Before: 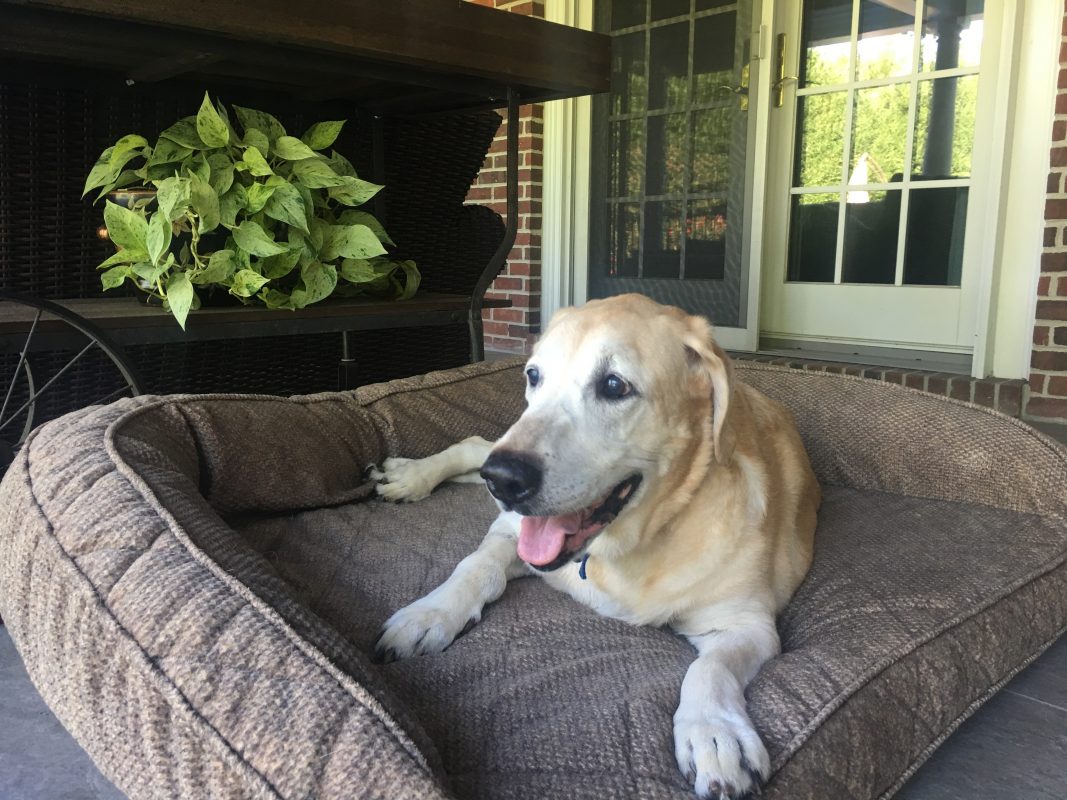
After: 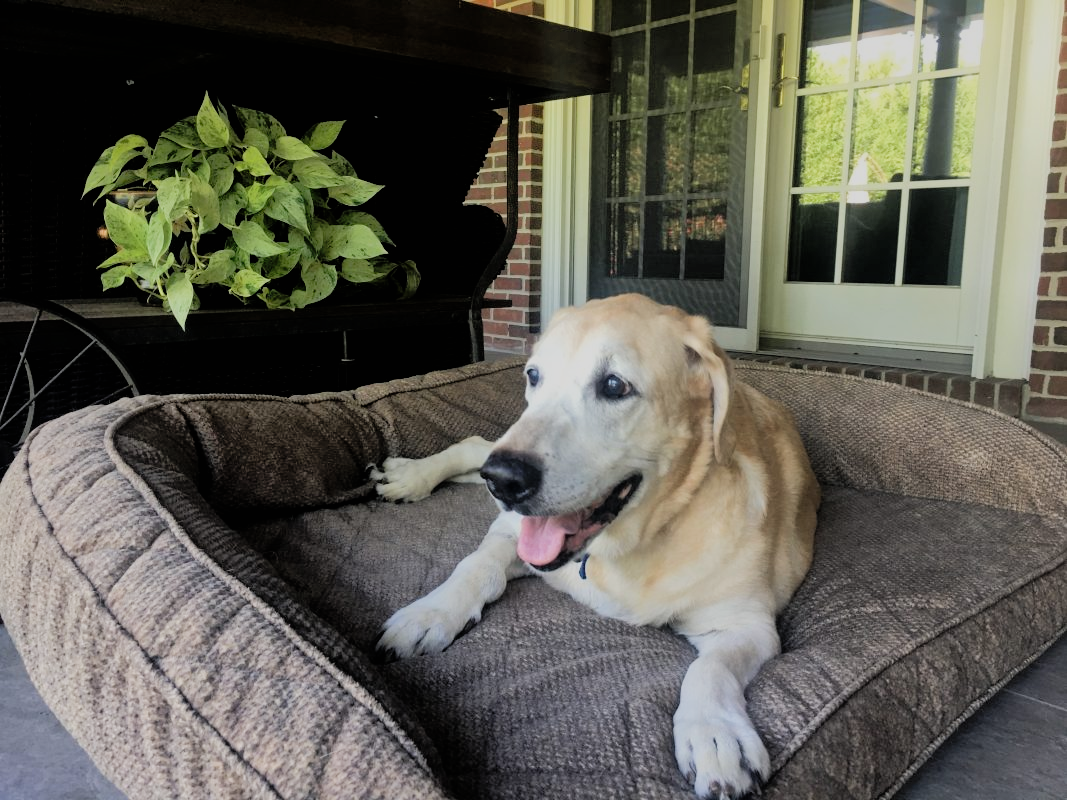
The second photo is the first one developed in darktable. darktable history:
shadows and highlights: on, module defaults
filmic rgb: black relative exposure -5 EV, hardness 2.88, contrast 1.3, highlights saturation mix -30%
